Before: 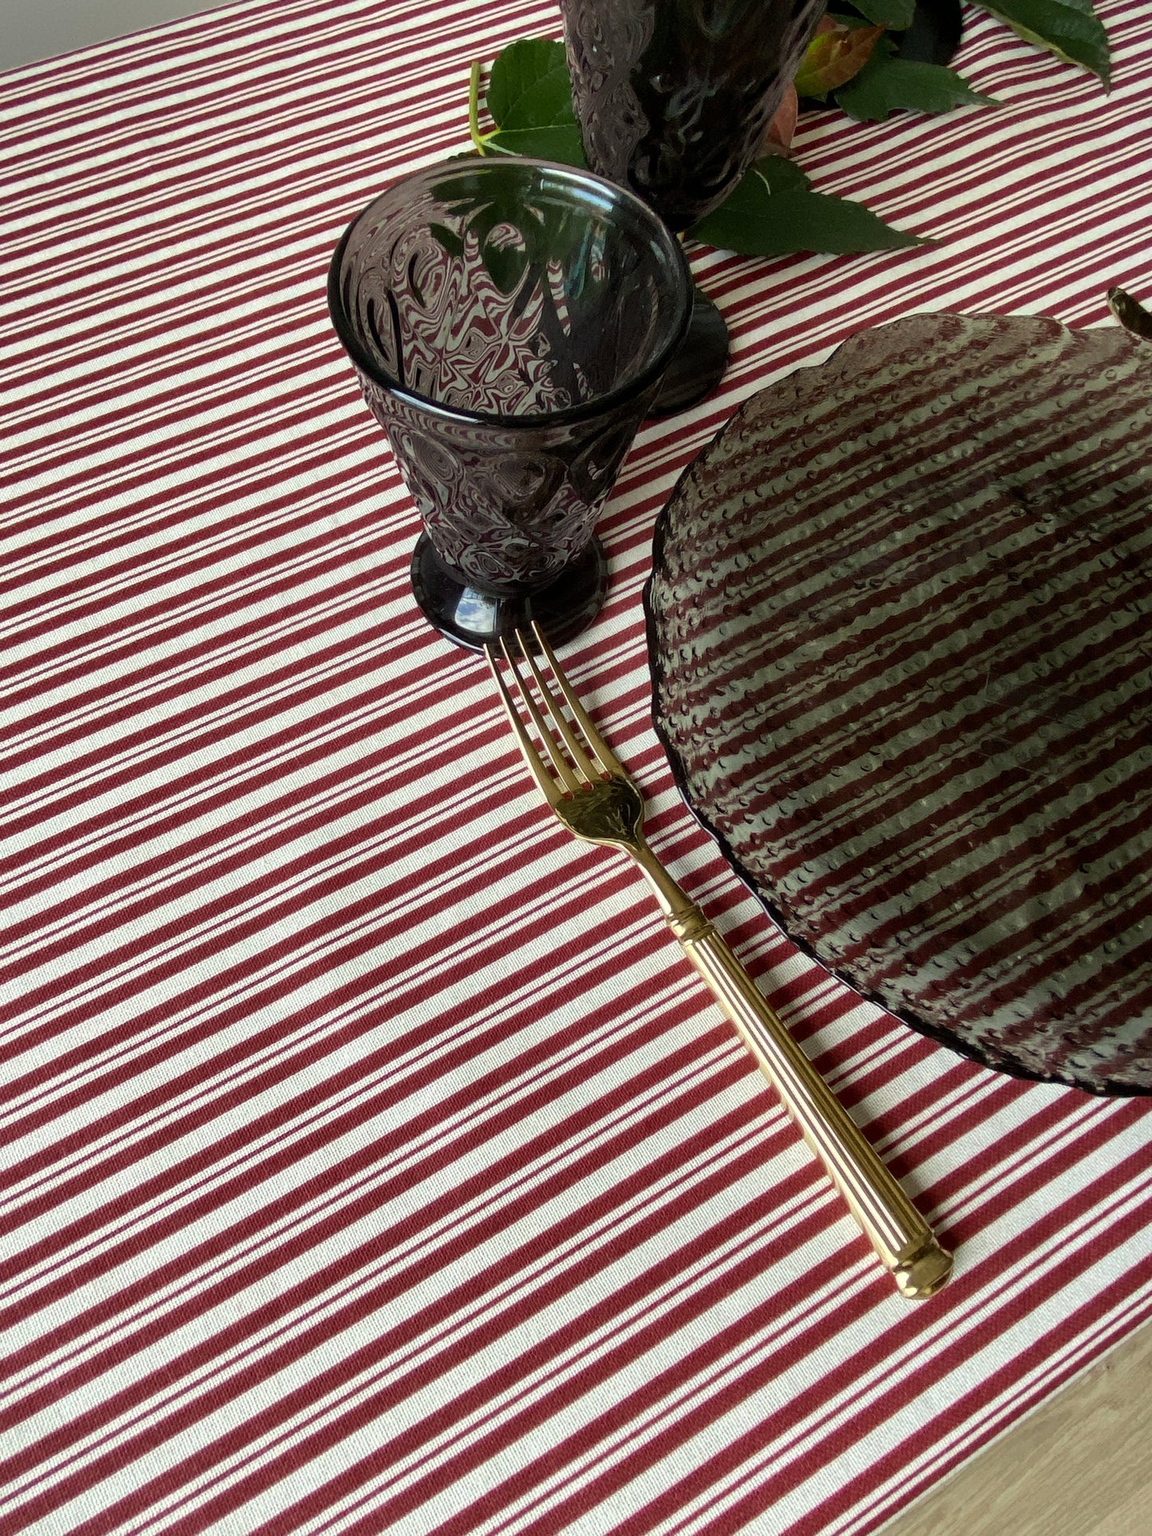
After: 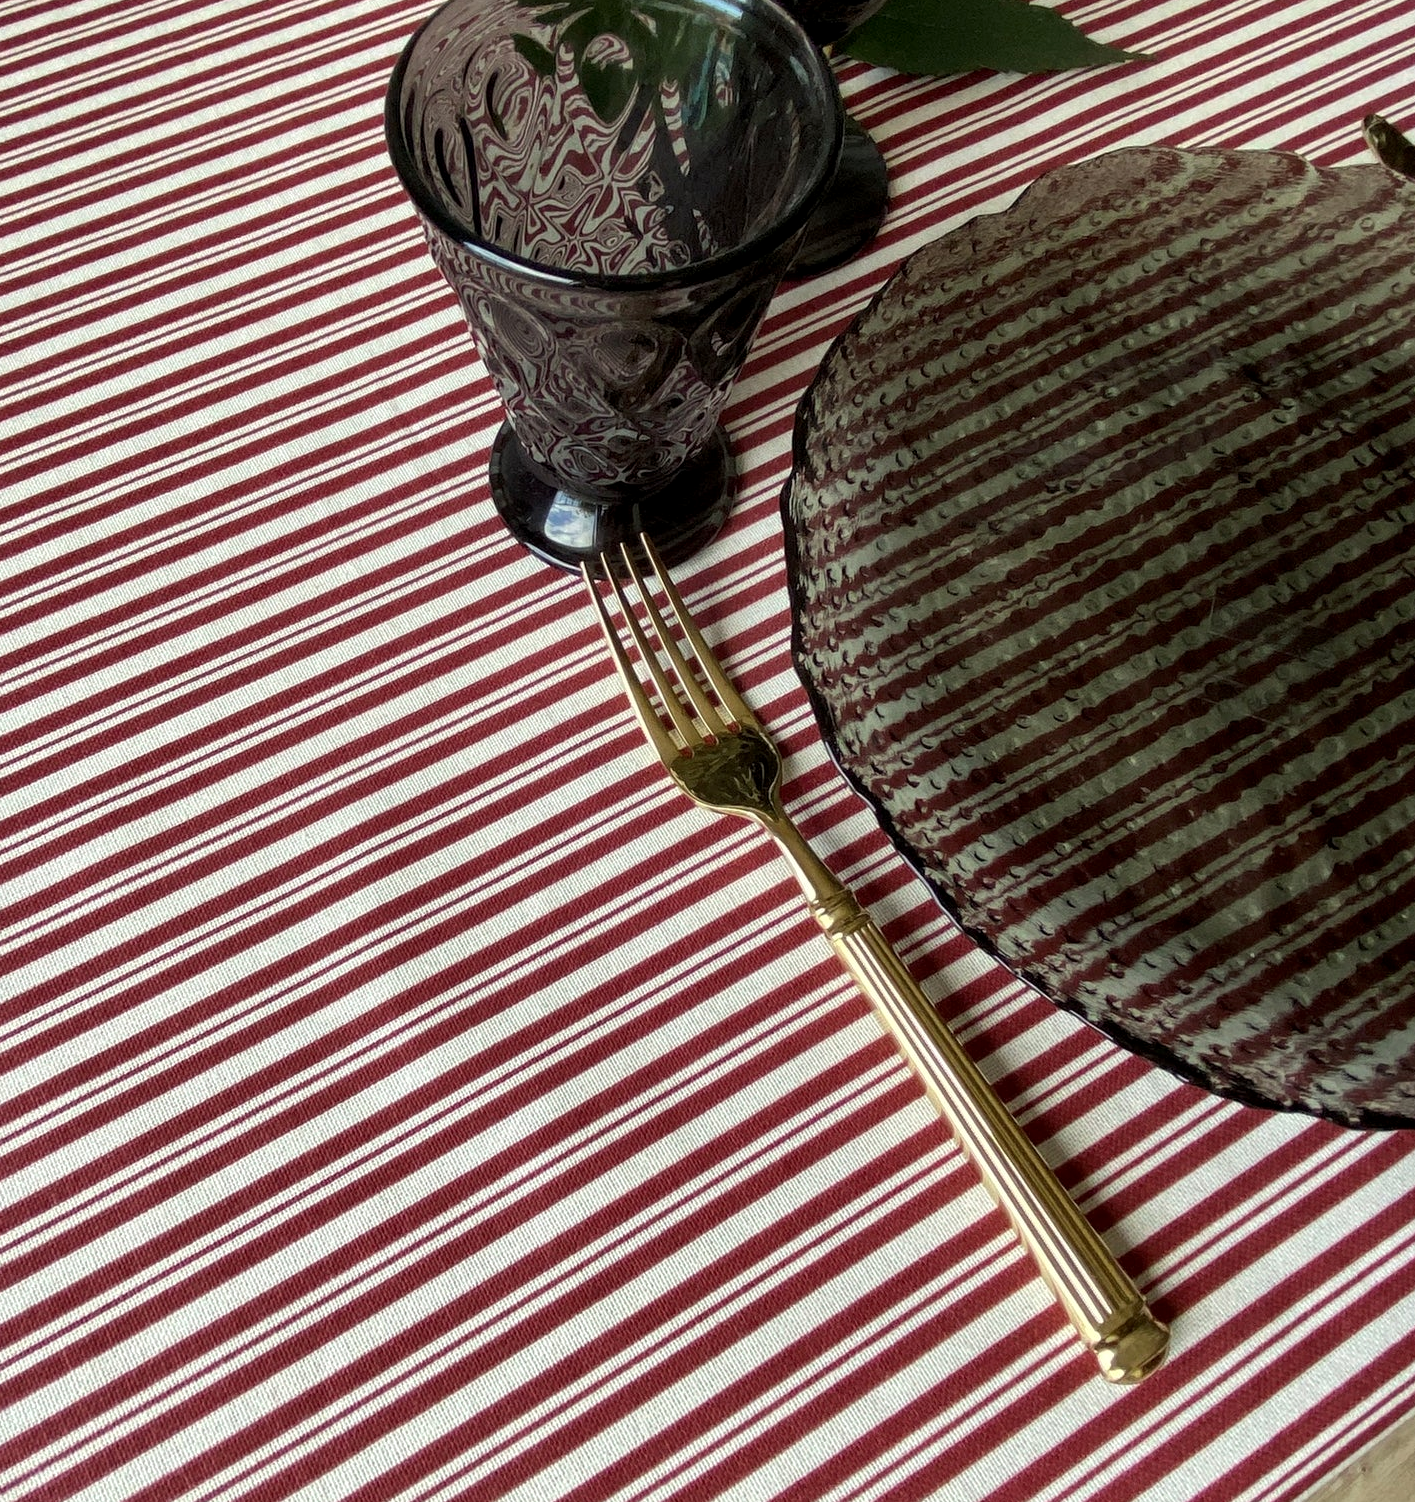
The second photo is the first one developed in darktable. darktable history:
crop and rotate: left 1.814%, top 12.818%, right 0.25%, bottom 9.225%
local contrast: highlights 100%, shadows 100%, detail 120%, midtone range 0.2
